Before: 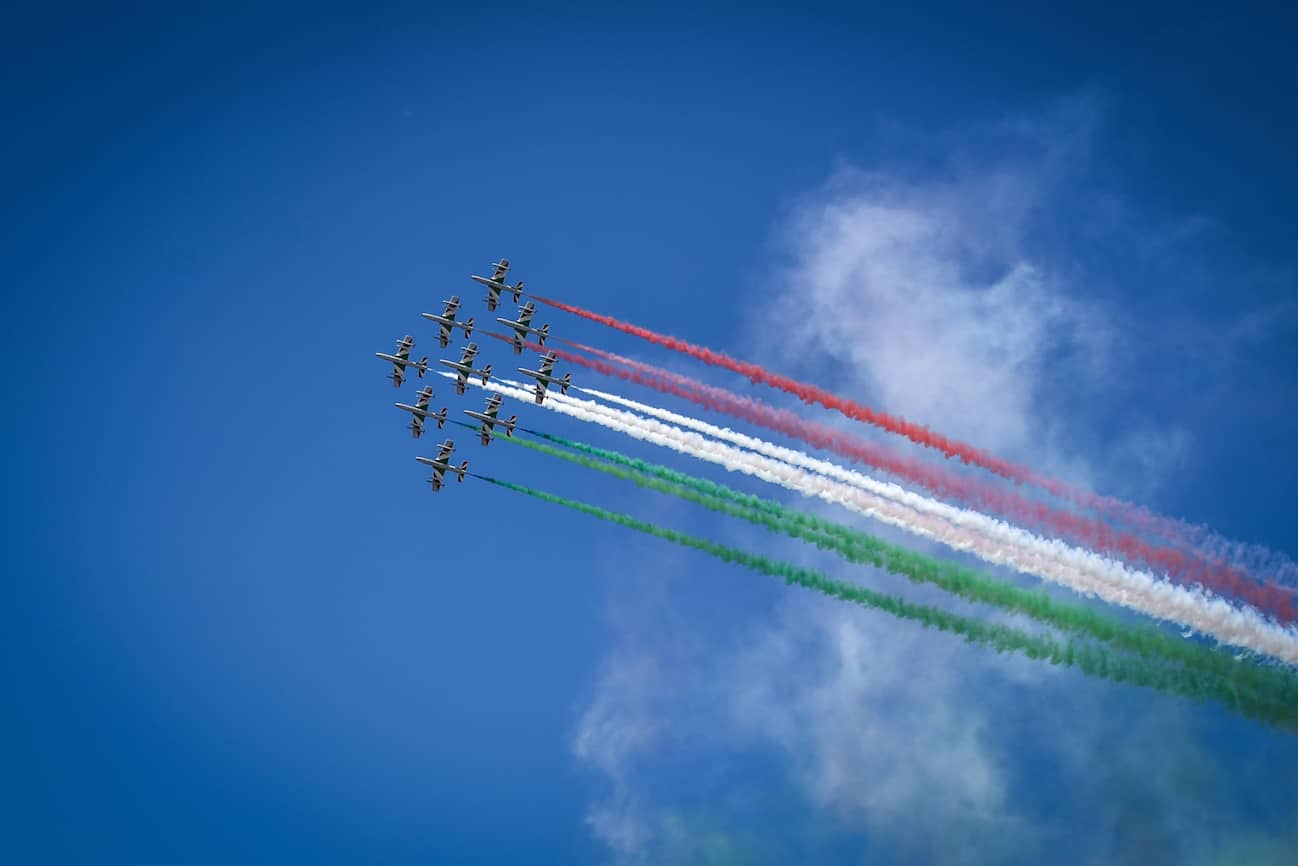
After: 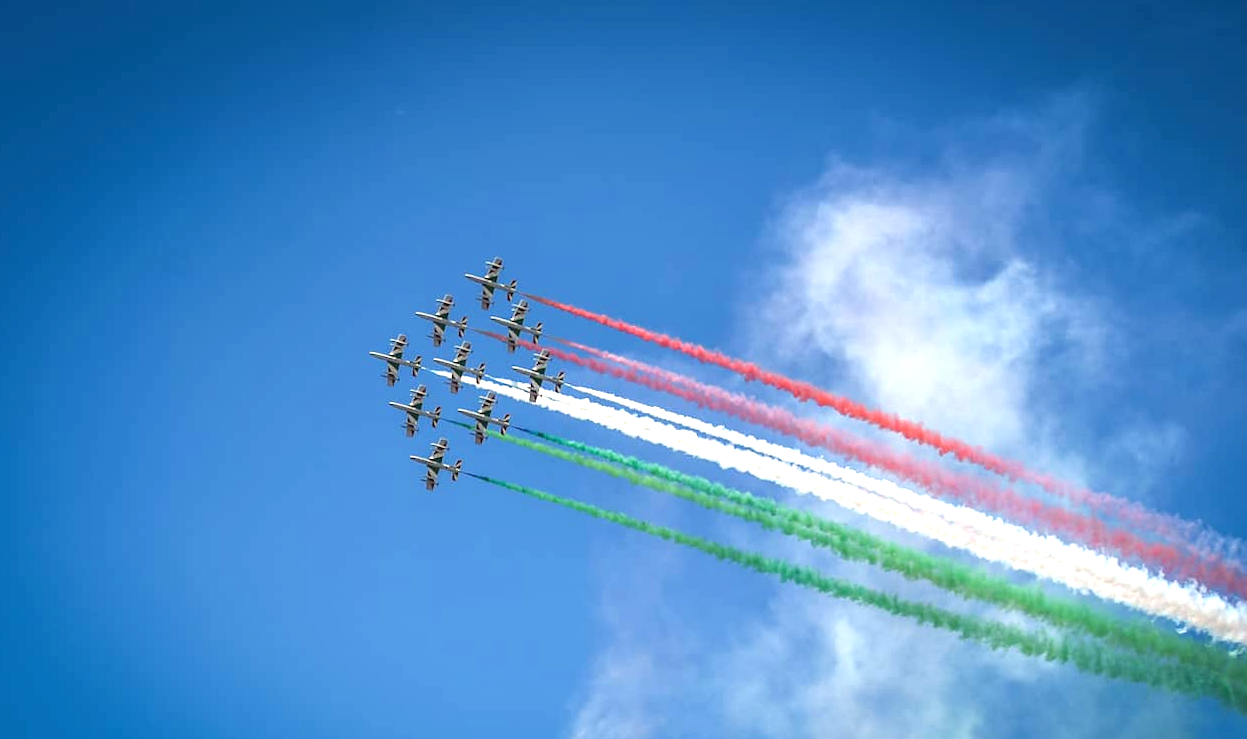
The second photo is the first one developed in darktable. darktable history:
exposure: black level correction 0, exposure 0.953 EV, compensate exposure bias true, compensate highlight preservation false
white balance: red 1.029, blue 0.92
crop and rotate: angle 0.2°, left 0.275%, right 3.127%, bottom 14.18%
